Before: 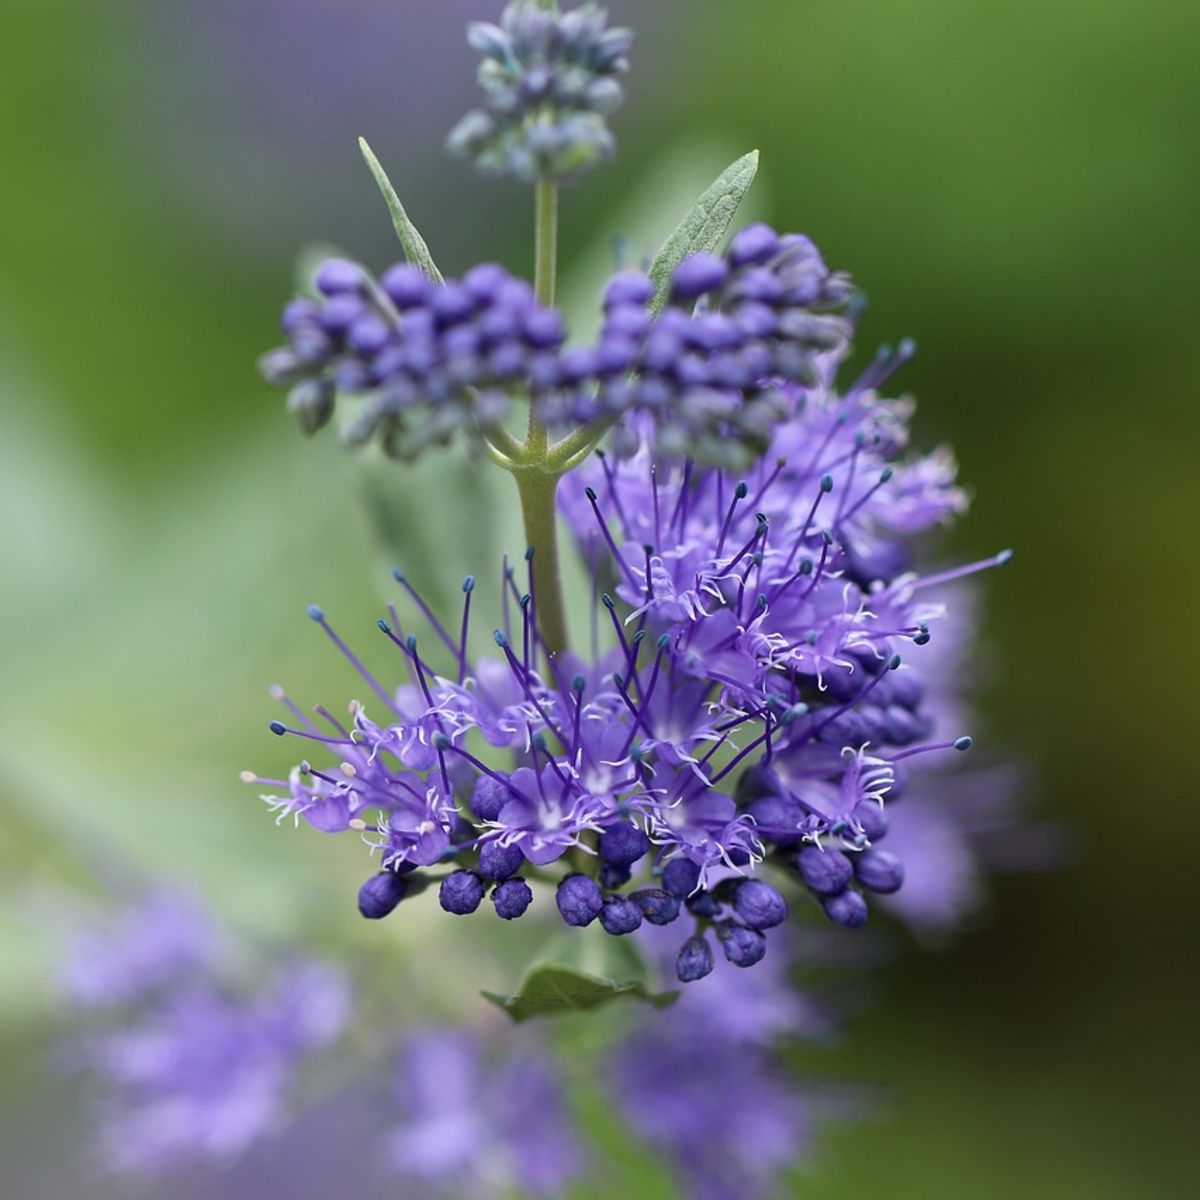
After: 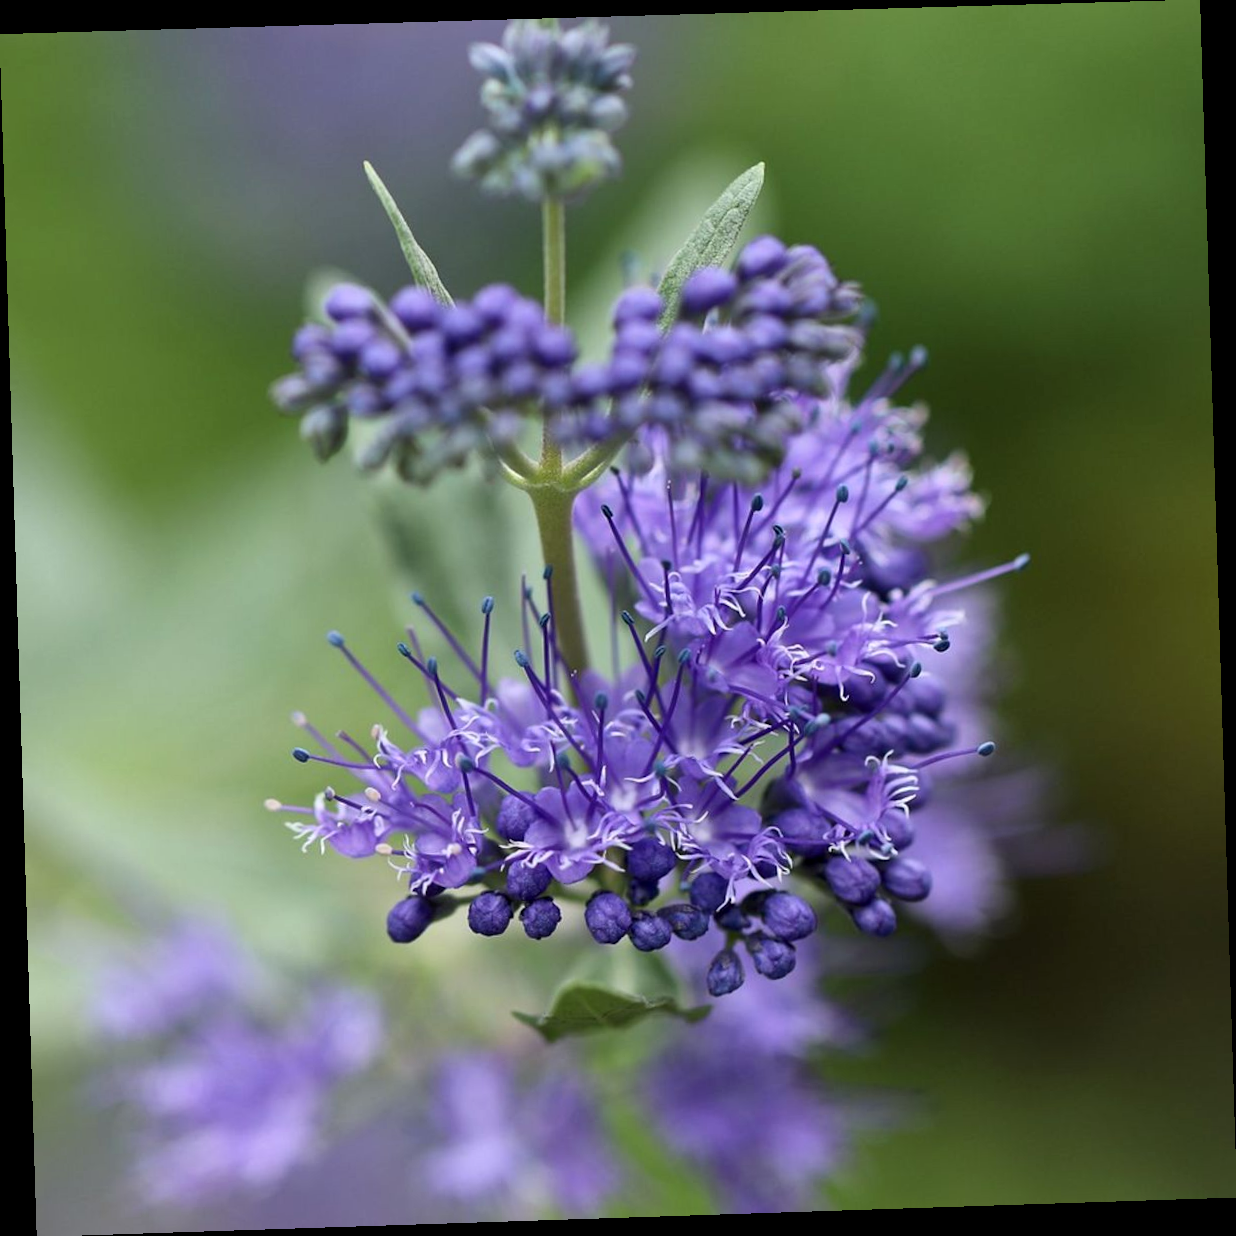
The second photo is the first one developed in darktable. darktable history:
rotate and perspective: rotation -1.77°, lens shift (horizontal) 0.004, automatic cropping off
local contrast: mode bilateral grid, contrast 20, coarseness 50, detail 120%, midtone range 0.2
